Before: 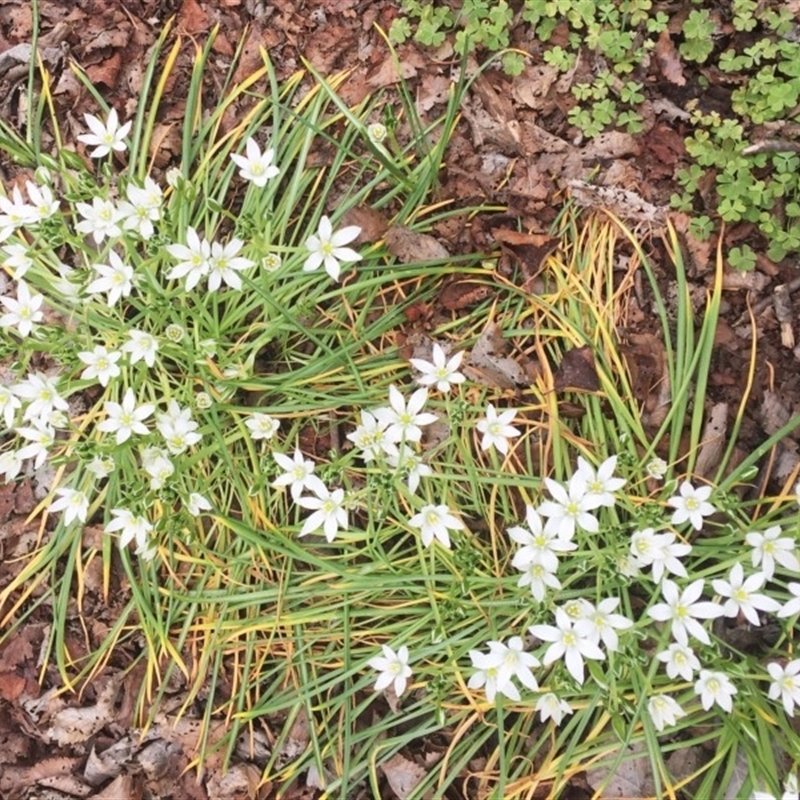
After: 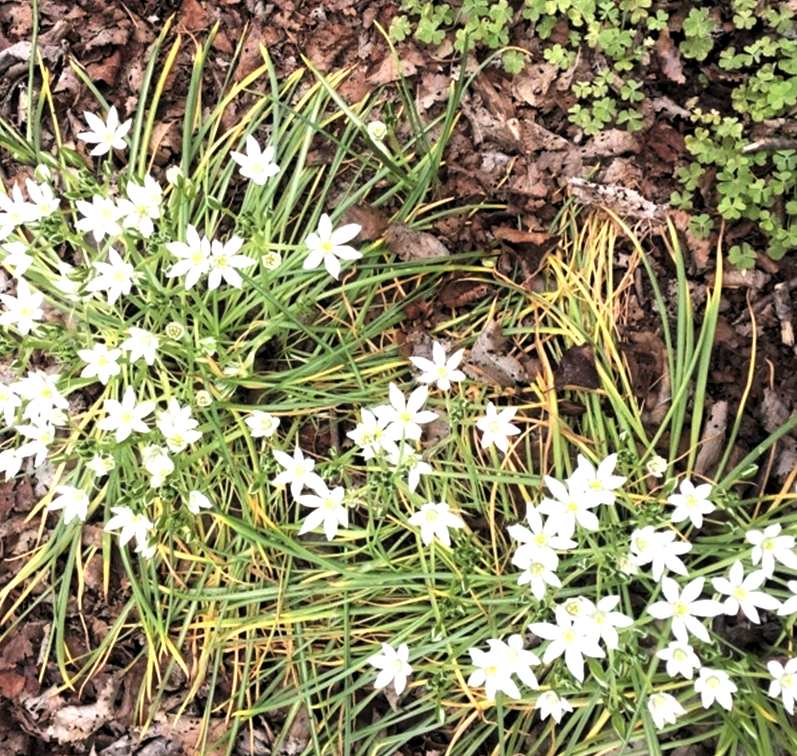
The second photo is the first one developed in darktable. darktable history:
crop: top 0.289%, right 0.257%, bottom 5.103%
levels: levels [0.129, 0.519, 0.867]
